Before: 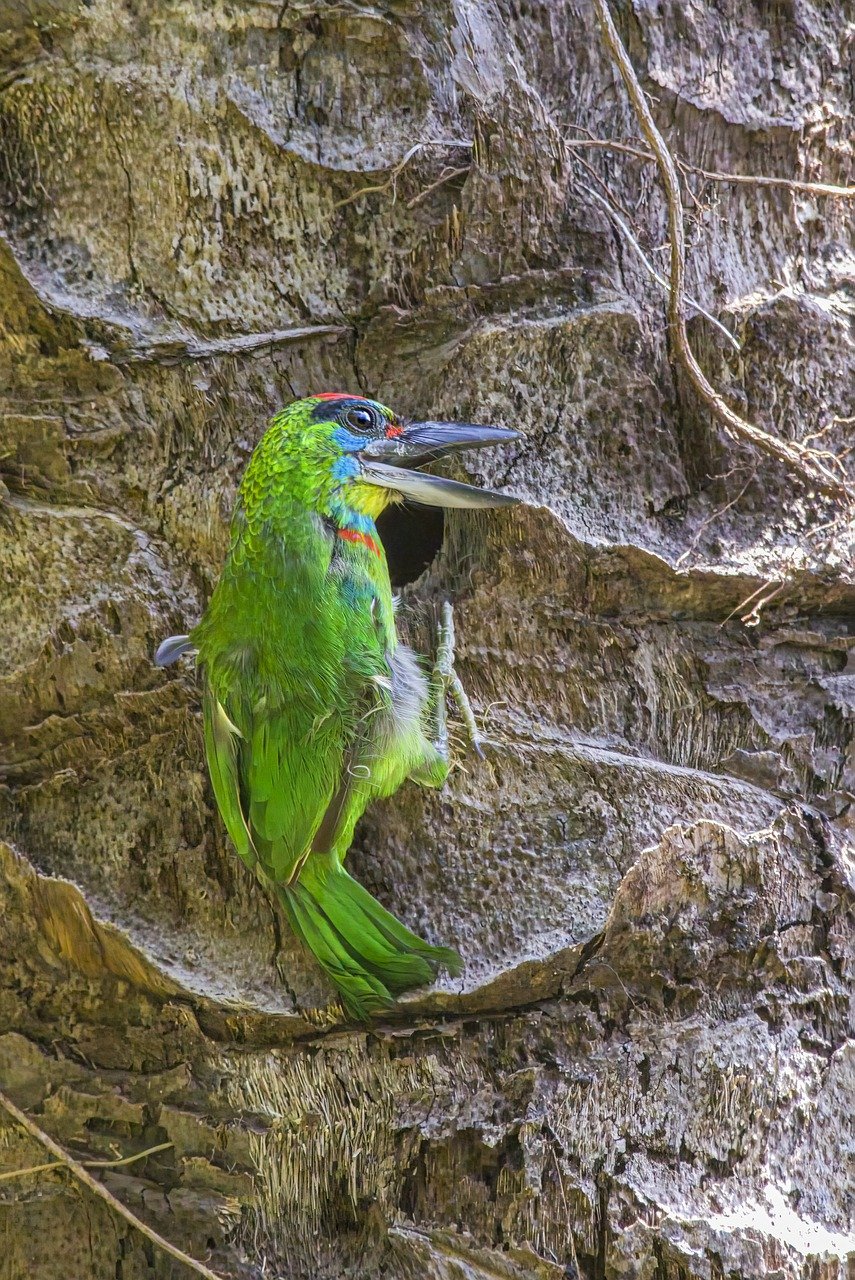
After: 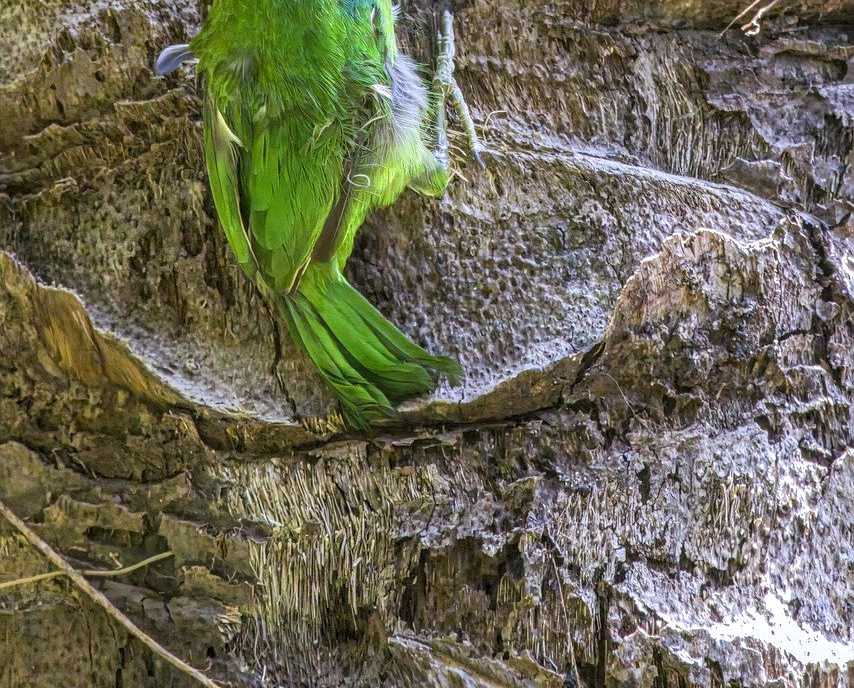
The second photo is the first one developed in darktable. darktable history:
white balance: red 0.984, blue 1.059
local contrast: detail 130%
crop and rotate: top 46.237%
